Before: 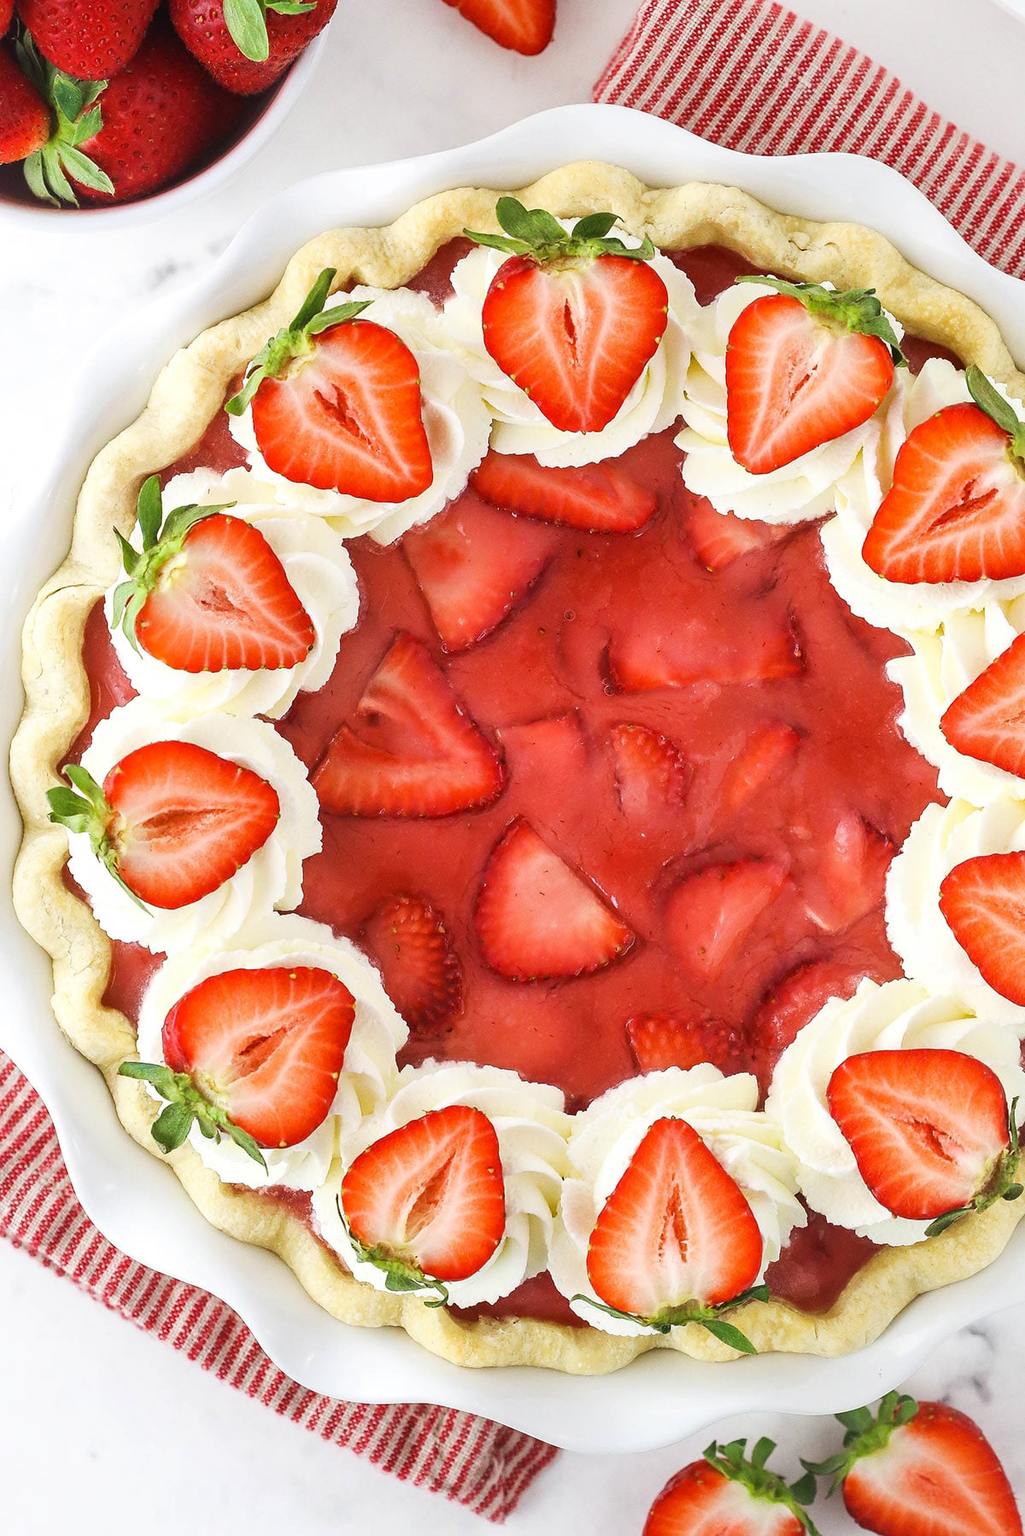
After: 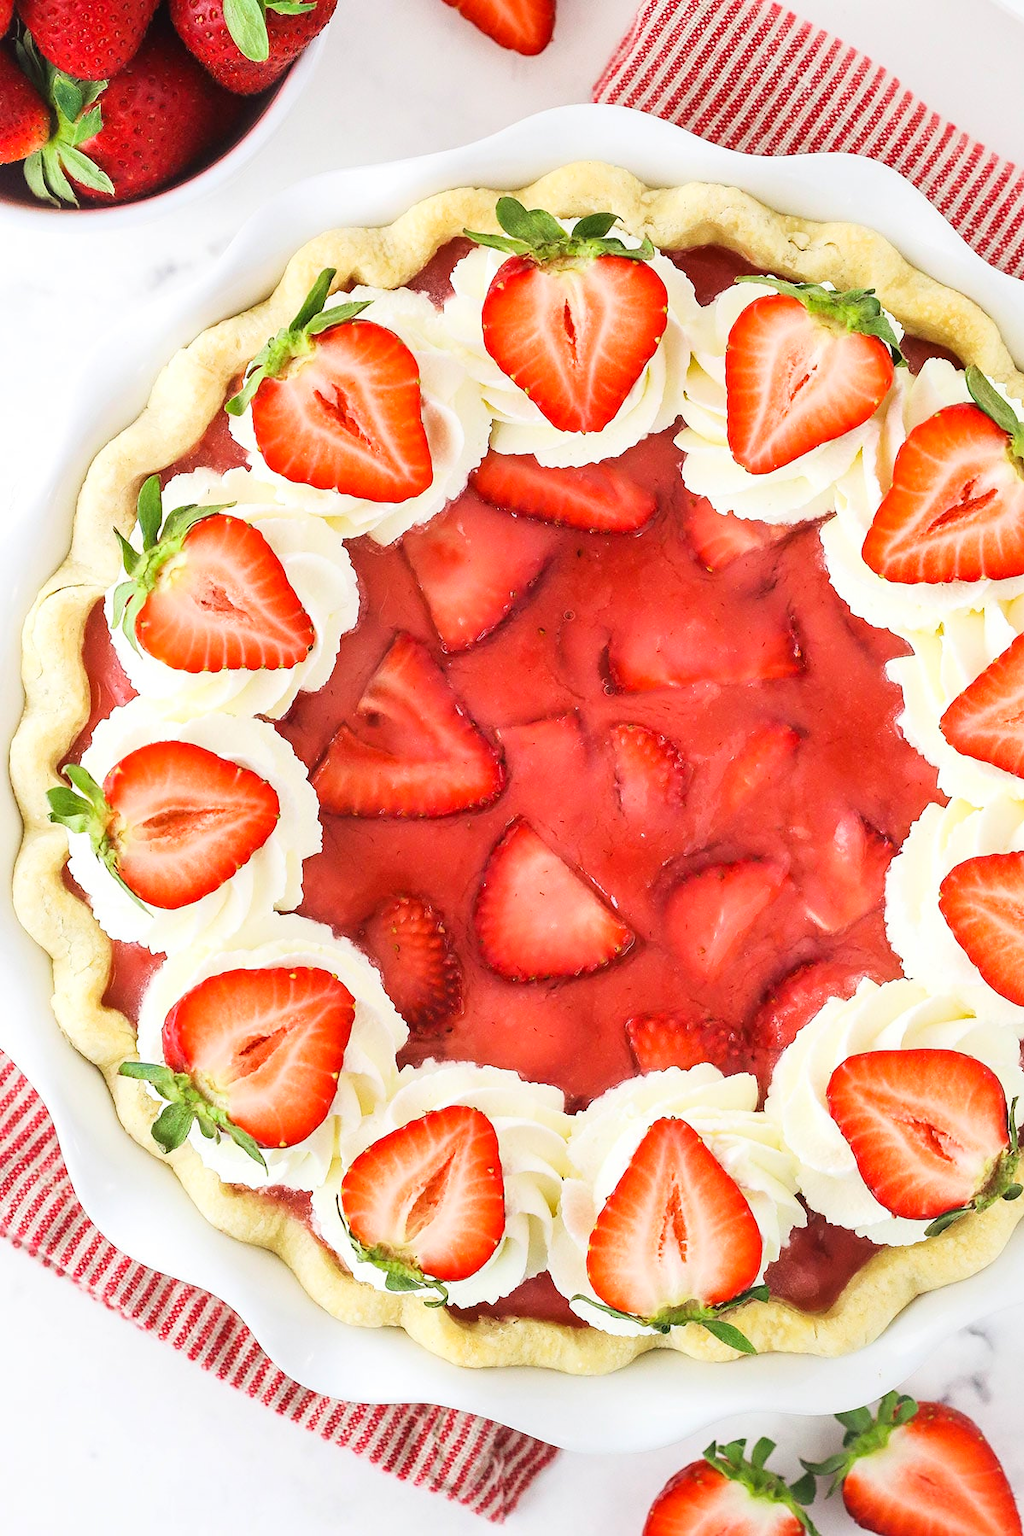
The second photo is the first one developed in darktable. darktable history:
tone curve: curves: ch0 [(0, 0) (0.003, 0.019) (0.011, 0.019) (0.025, 0.026) (0.044, 0.043) (0.069, 0.066) (0.1, 0.095) (0.136, 0.133) (0.177, 0.181) (0.224, 0.233) (0.277, 0.302) (0.335, 0.375) (0.399, 0.452) (0.468, 0.532) (0.543, 0.609) (0.623, 0.695) (0.709, 0.775) (0.801, 0.865) (0.898, 0.932) (1, 1)], color space Lab, linked channels, preserve colors none
